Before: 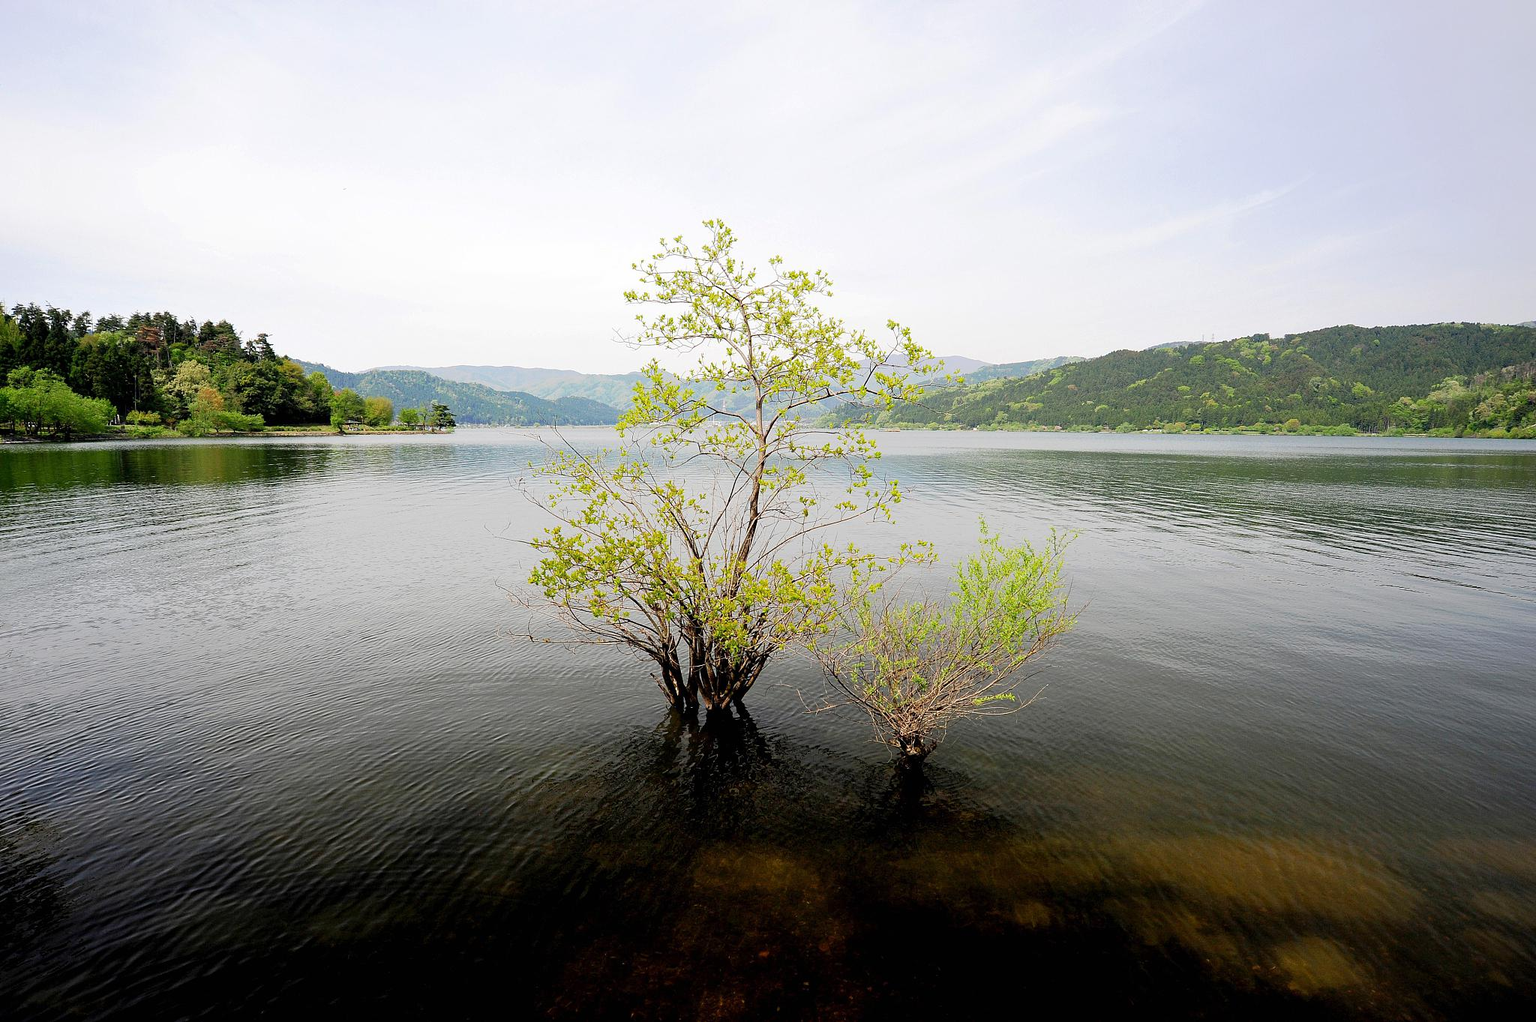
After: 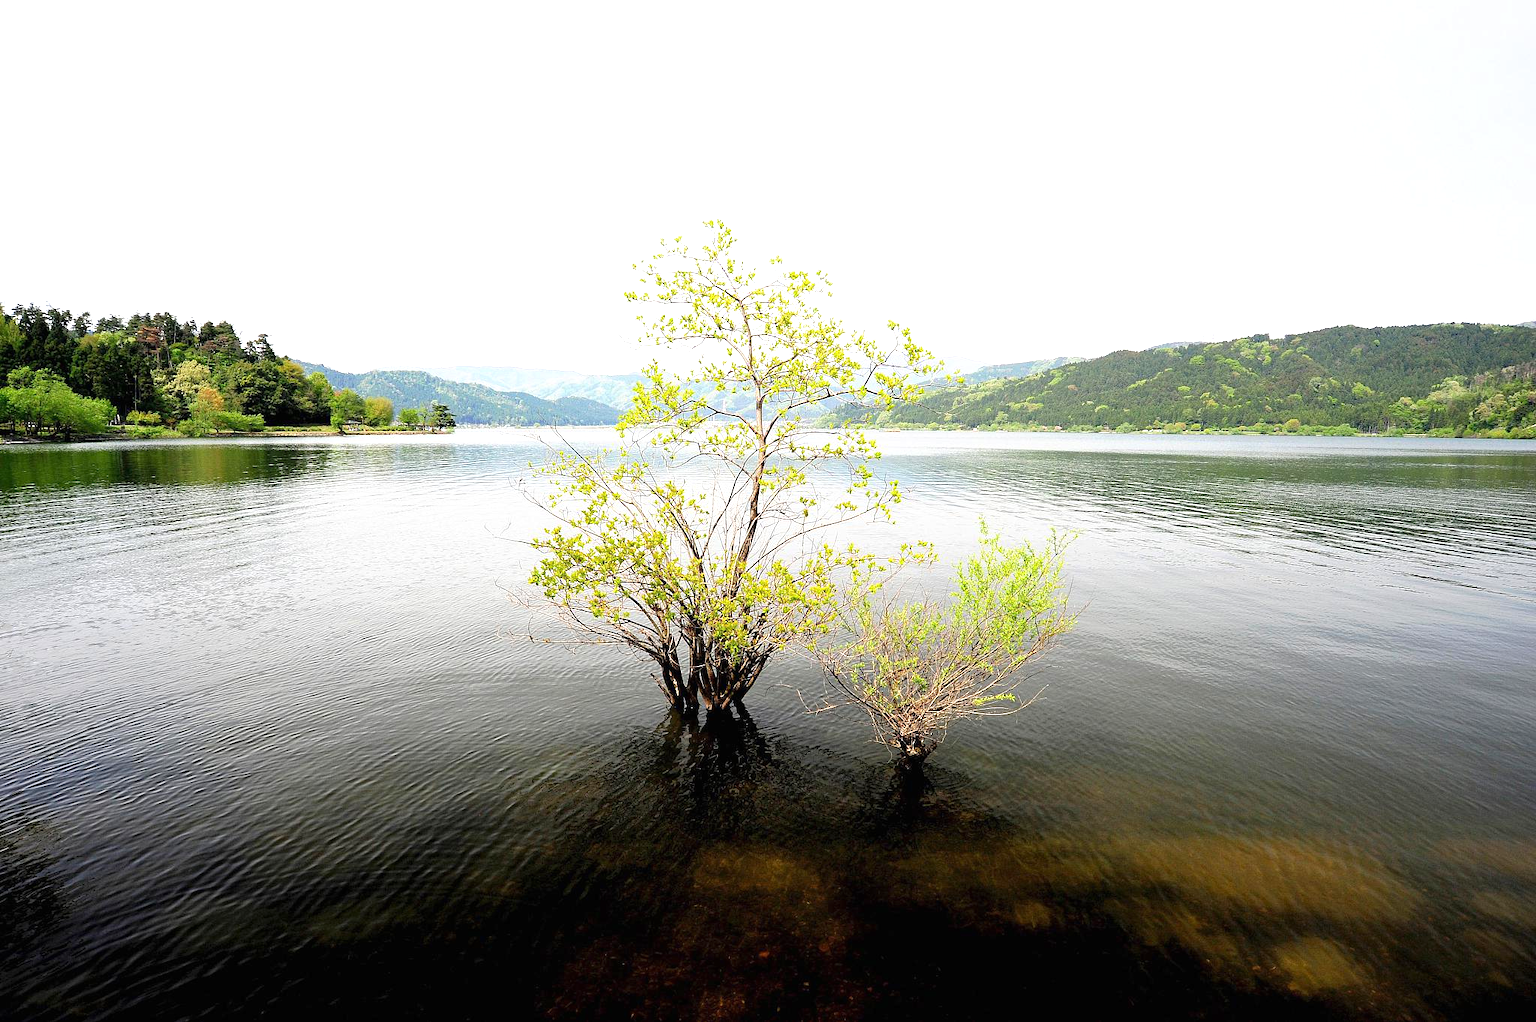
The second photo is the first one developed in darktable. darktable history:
exposure: black level correction 0, exposure 0.69 EV, compensate exposure bias true, compensate highlight preservation false
